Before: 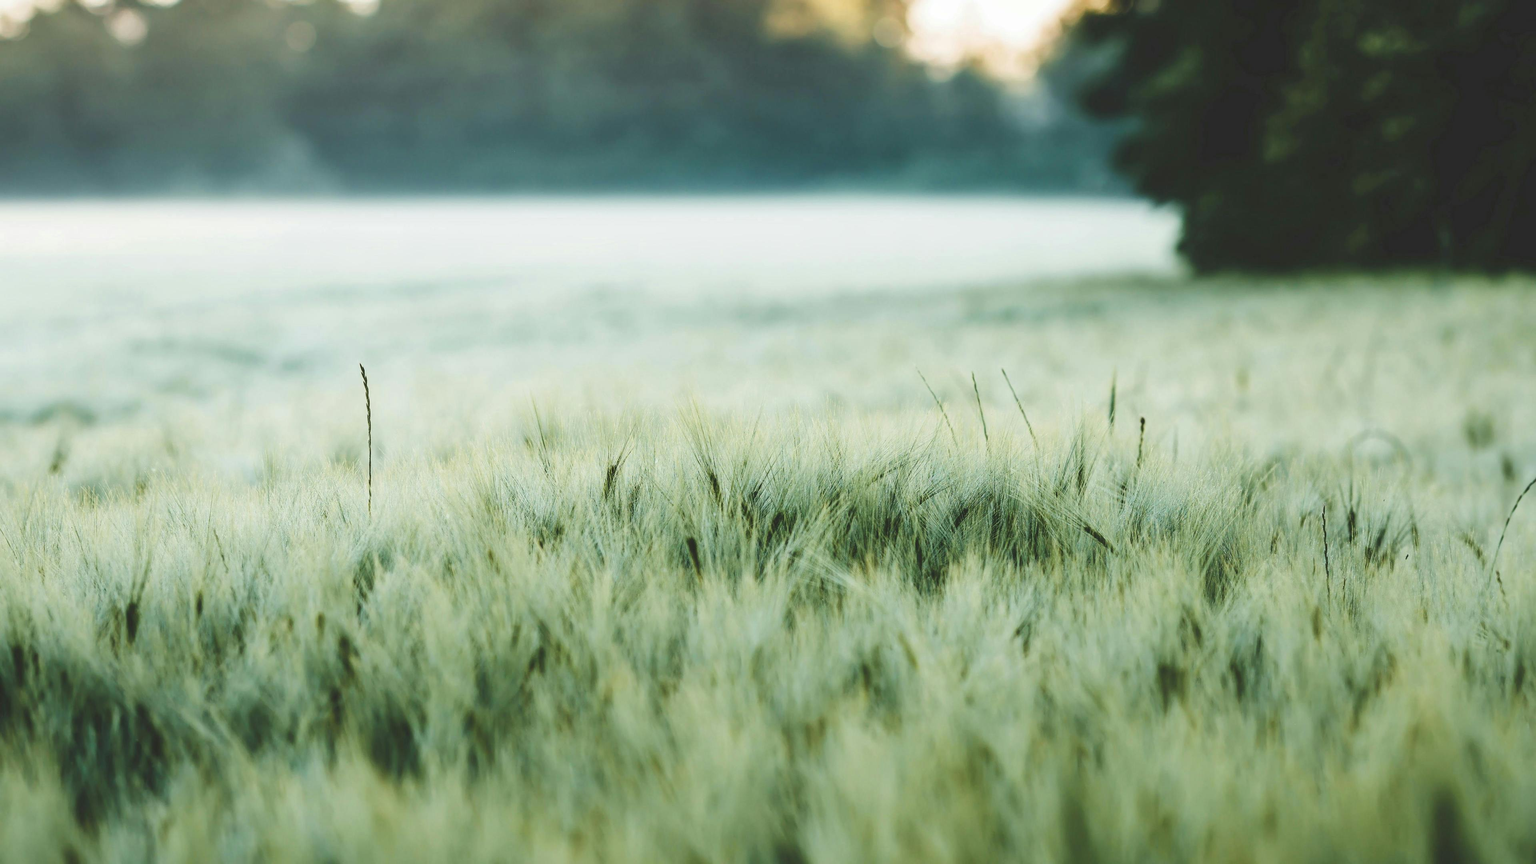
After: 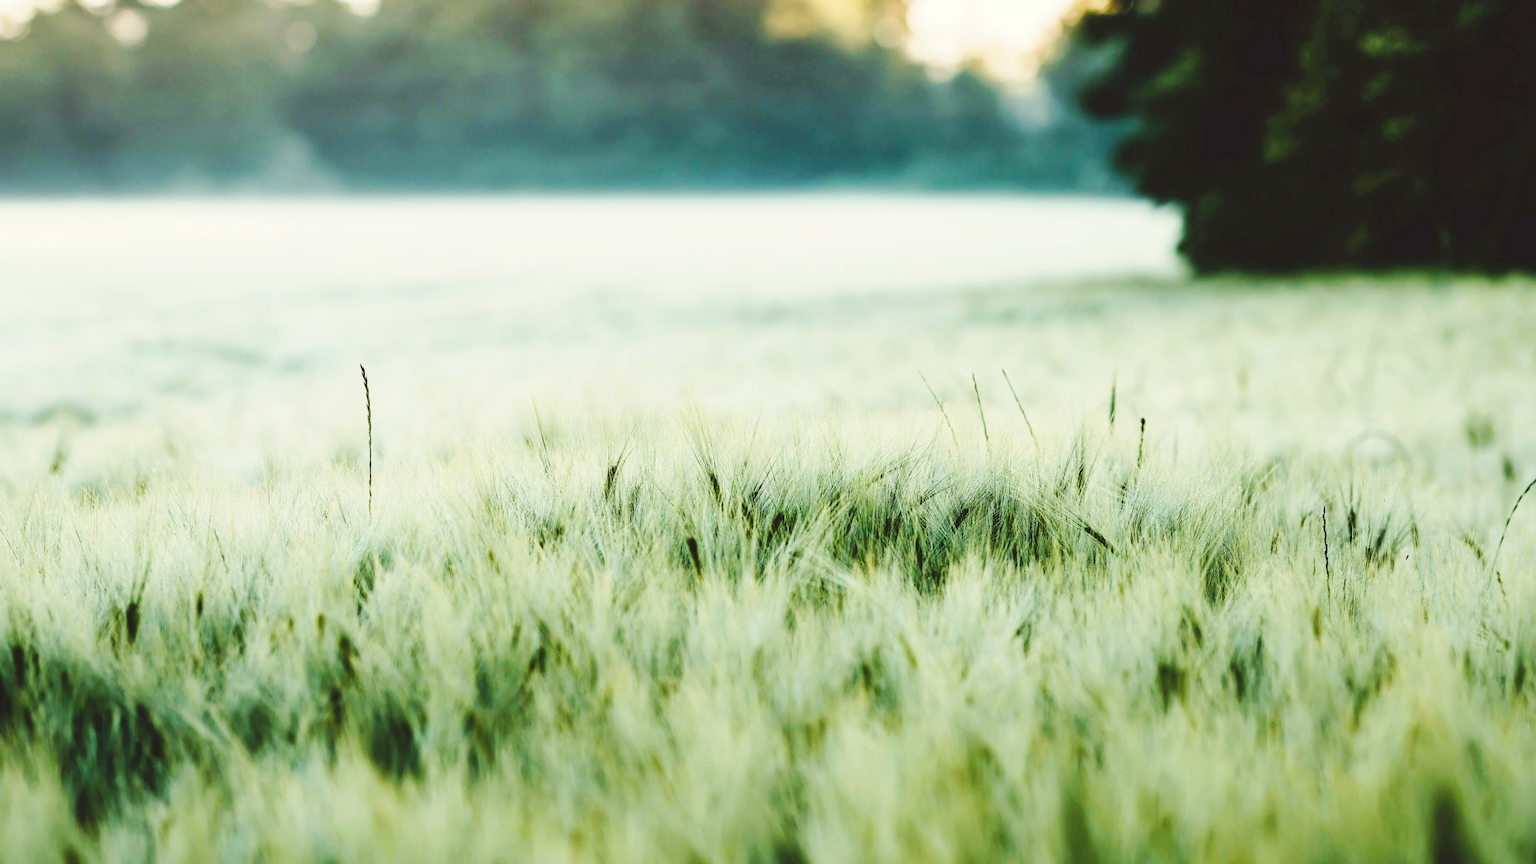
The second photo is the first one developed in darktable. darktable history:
tone equalizer: on, module defaults
base curve: curves: ch0 [(0, 0) (0.036, 0.025) (0.121, 0.166) (0.206, 0.329) (0.605, 0.79) (1, 1)], preserve colors none
color correction: highlights a* -0.95, highlights b* 4.5, shadows a* 3.55
